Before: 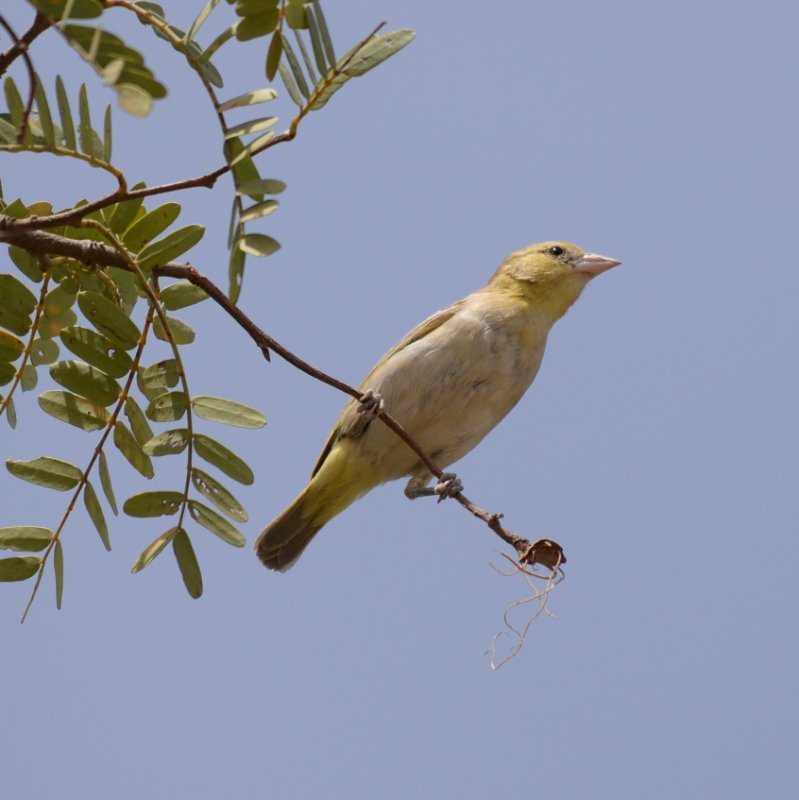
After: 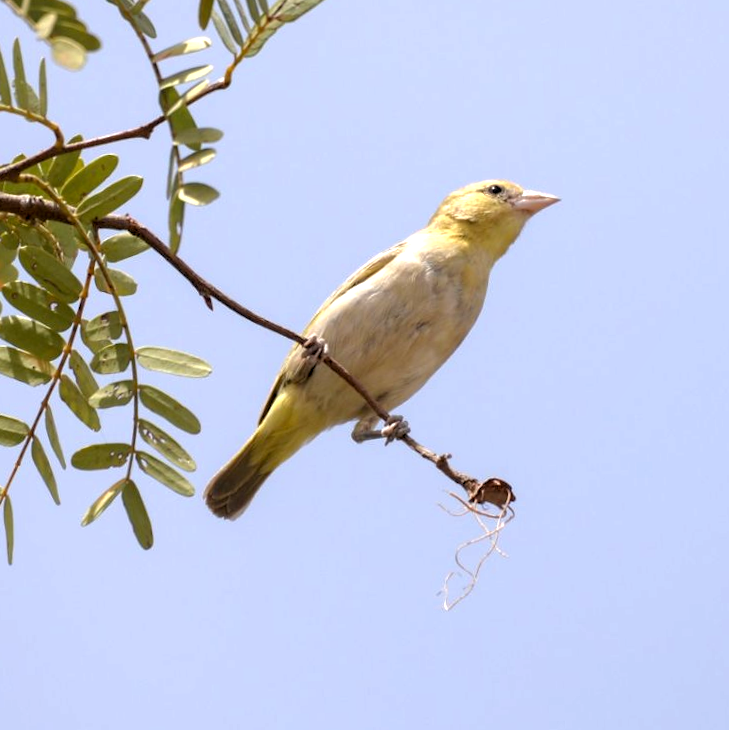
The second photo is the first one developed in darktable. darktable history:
exposure: black level correction 0.001, exposure 0.5 EV, compensate exposure bias true, compensate highlight preservation false
crop and rotate: angle 1.96°, left 5.673%, top 5.673%
local contrast: highlights 61%, shadows 106%, detail 107%, midtone range 0.529
base curve: curves: ch0 [(0, 0) (0.74, 0.67) (1, 1)]
rgb levels: levels [[0.01, 0.419, 0.839], [0, 0.5, 1], [0, 0.5, 1]]
white balance: emerald 1
